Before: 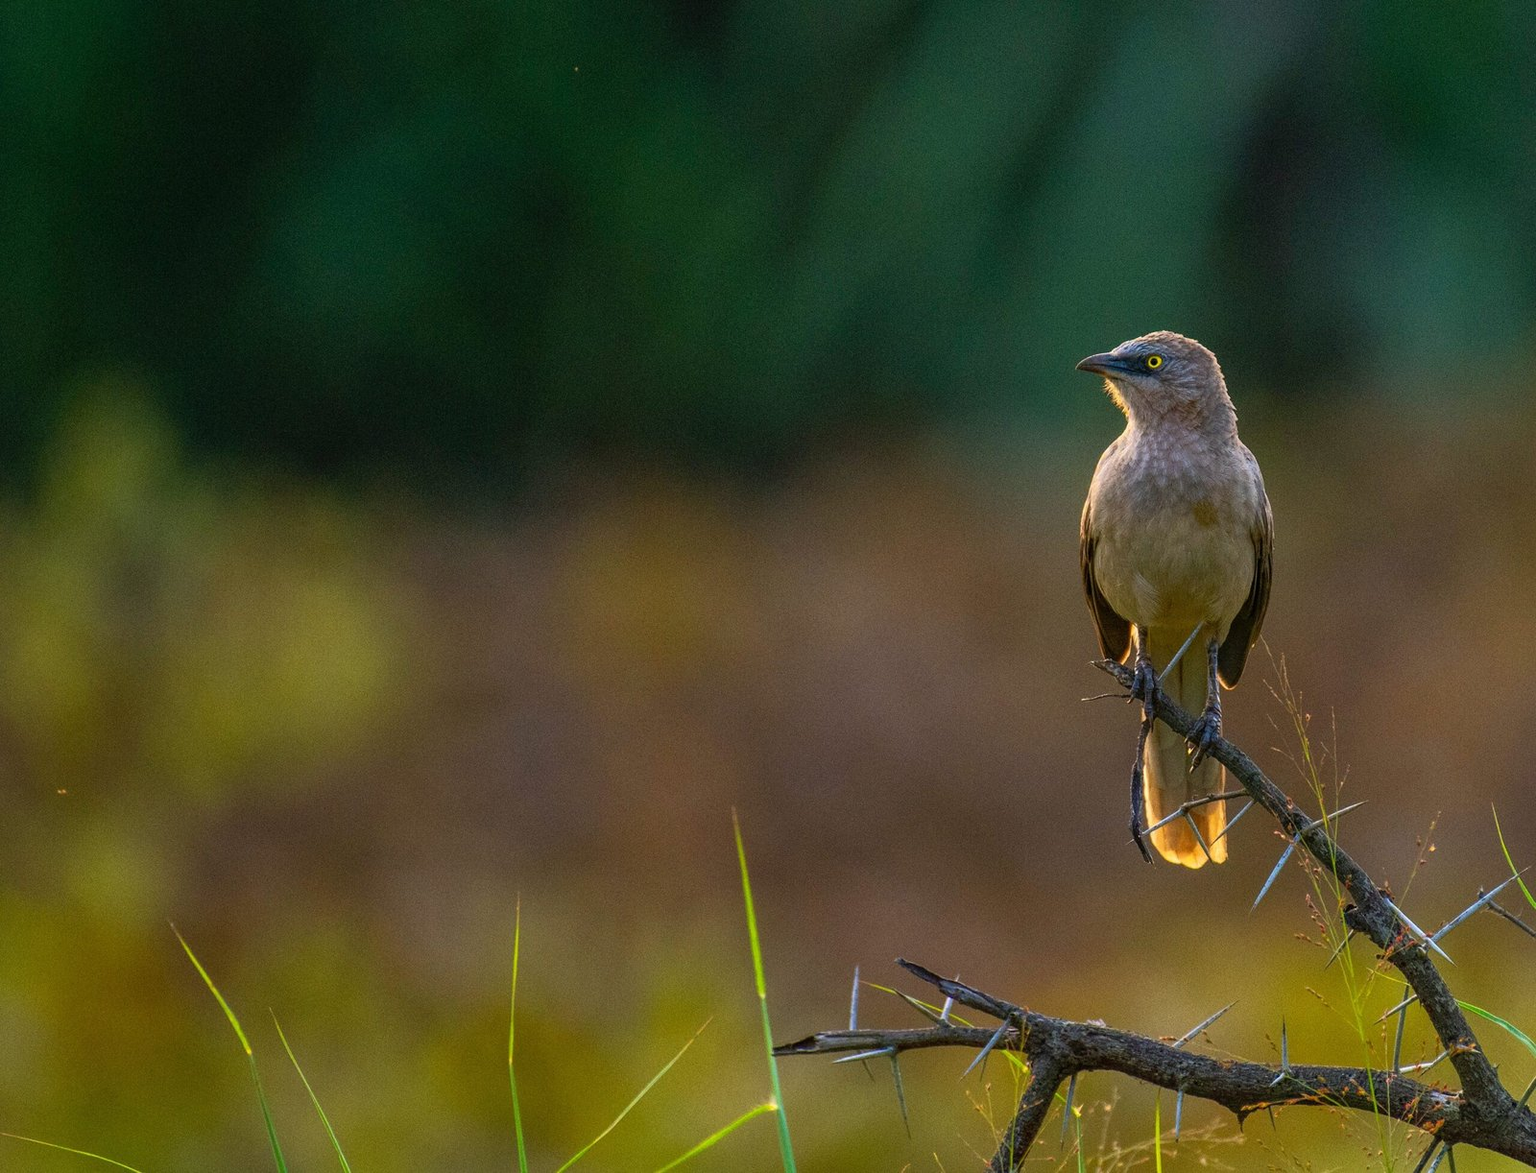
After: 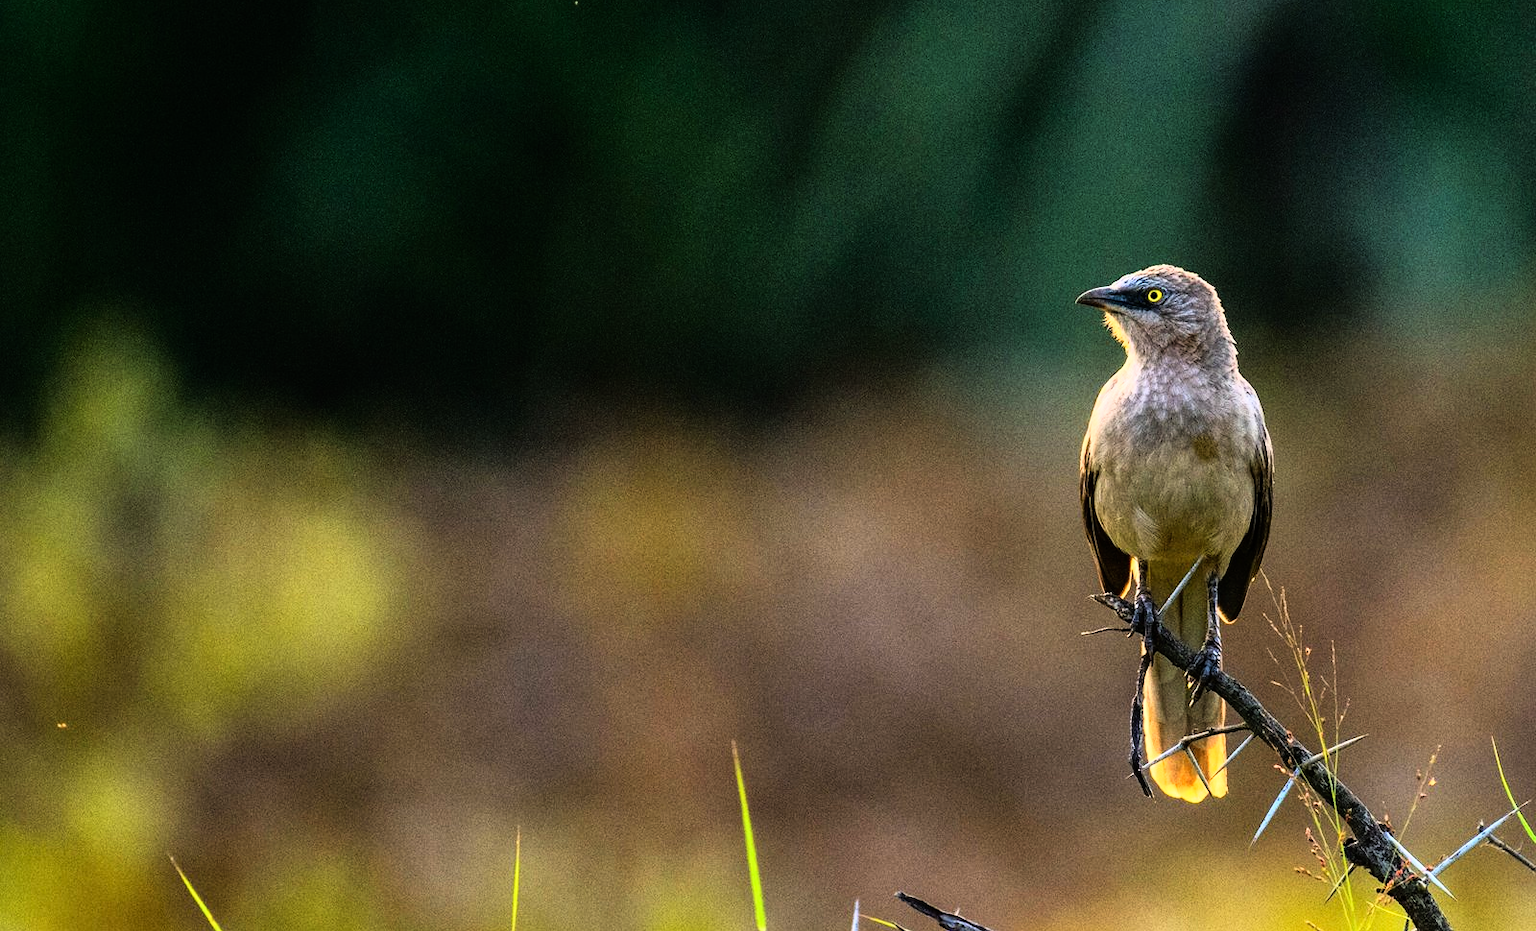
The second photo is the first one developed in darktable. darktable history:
crop and rotate: top 5.667%, bottom 14.937%
rgb curve: curves: ch0 [(0, 0) (0.21, 0.15) (0.24, 0.21) (0.5, 0.75) (0.75, 0.96) (0.89, 0.99) (1, 1)]; ch1 [(0, 0.02) (0.21, 0.13) (0.25, 0.2) (0.5, 0.67) (0.75, 0.9) (0.89, 0.97) (1, 1)]; ch2 [(0, 0.02) (0.21, 0.13) (0.25, 0.2) (0.5, 0.67) (0.75, 0.9) (0.89, 0.97) (1, 1)], compensate middle gray true
